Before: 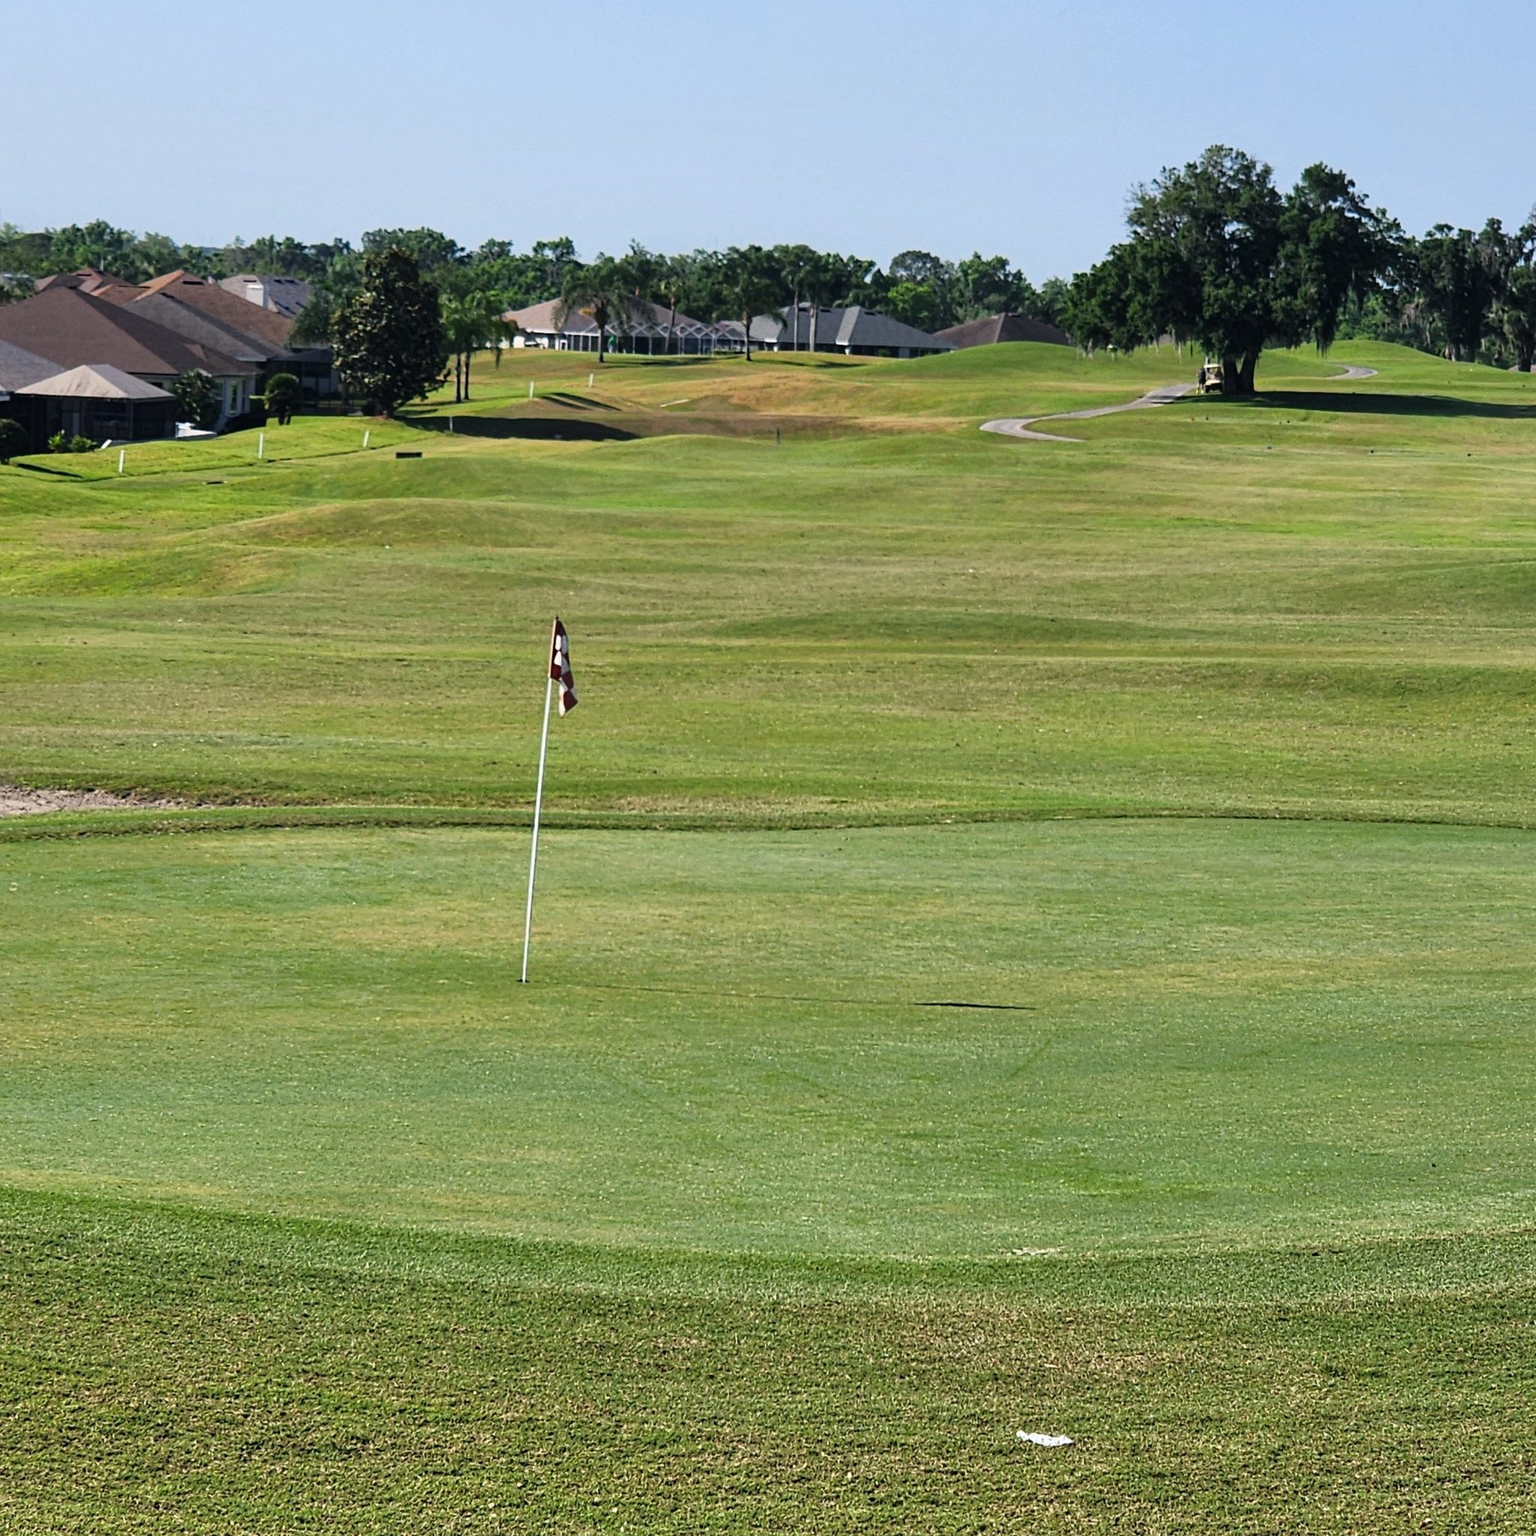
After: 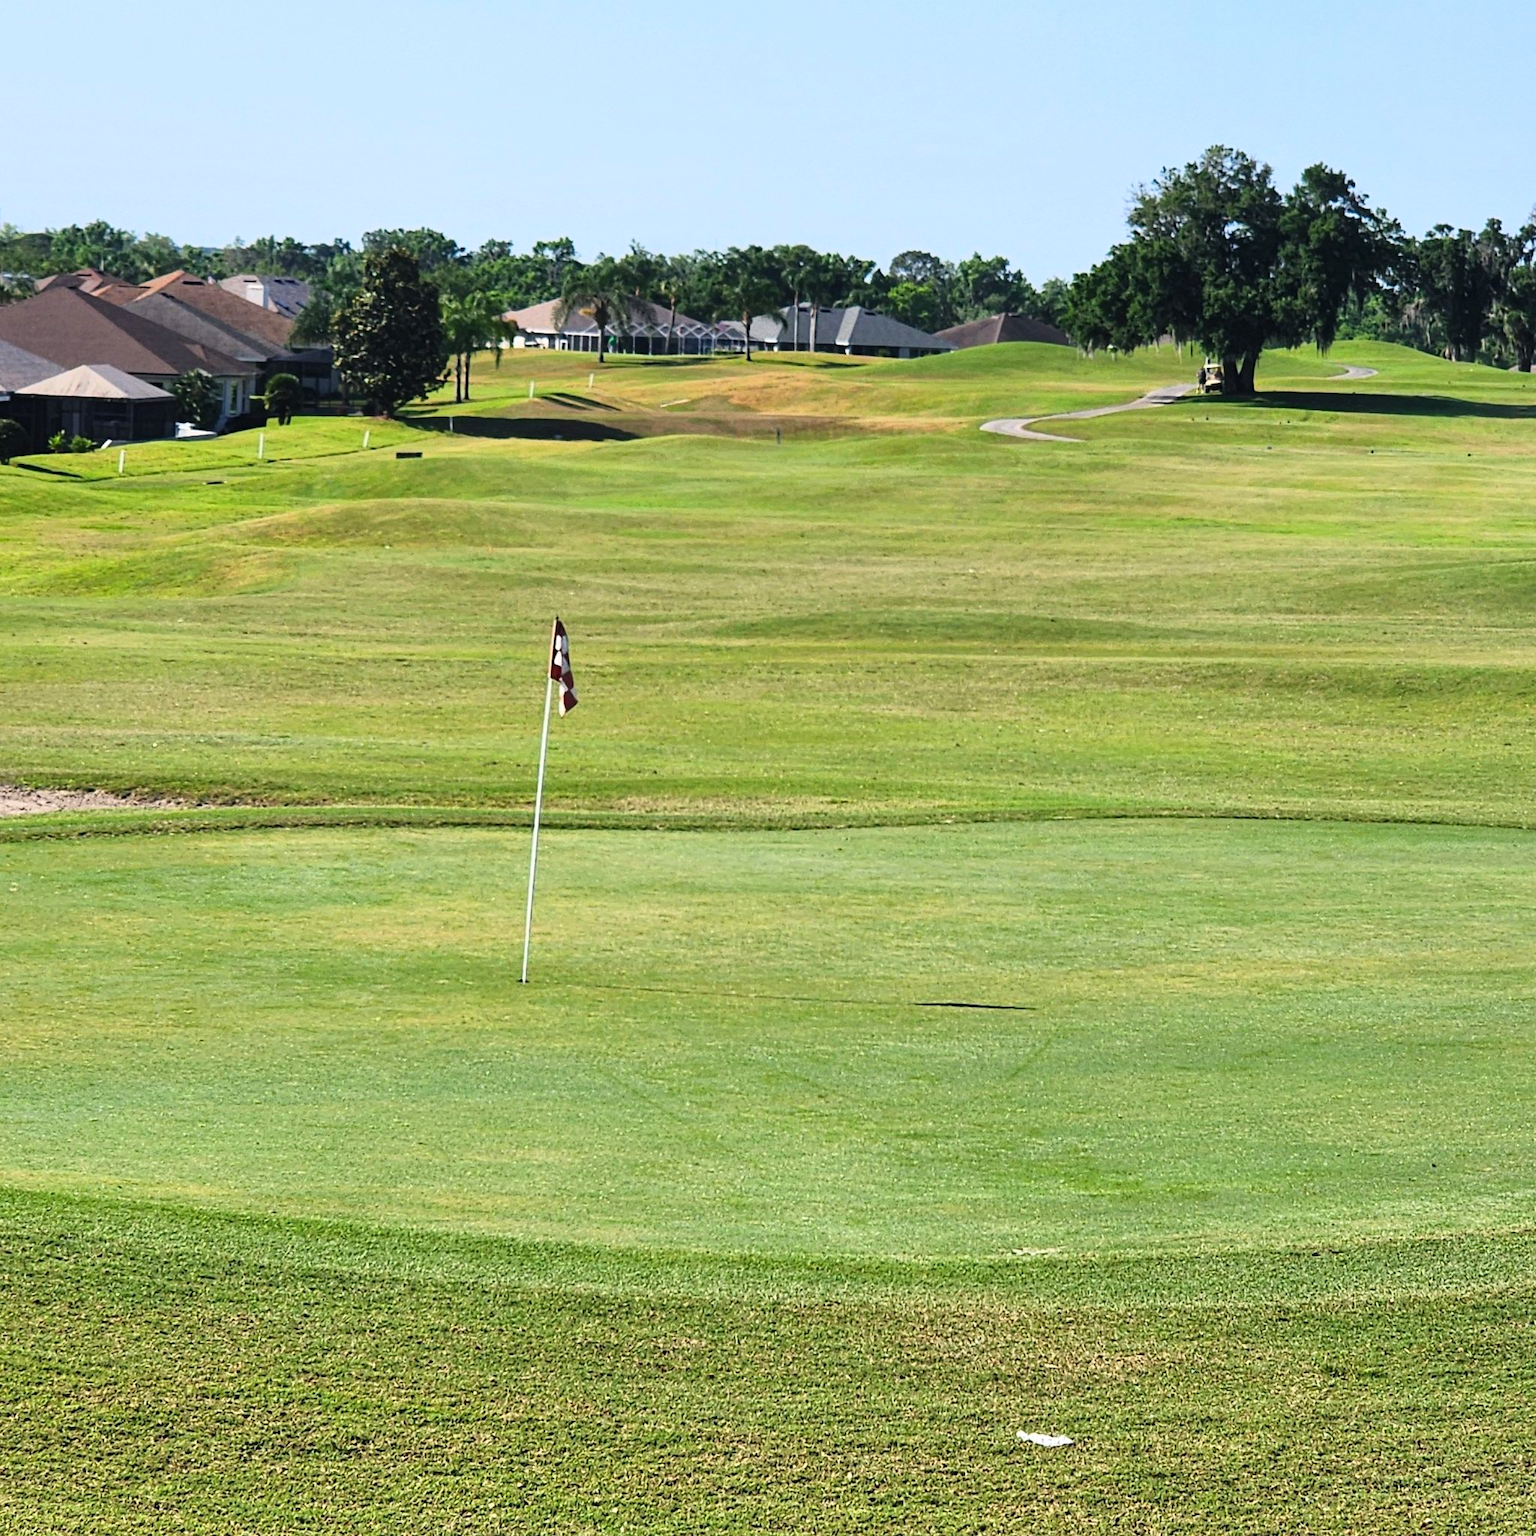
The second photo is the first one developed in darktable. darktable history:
tone equalizer: on, module defaults
contrast brightness saturation: contrast 0.2, brightness 0.16, saturation 0.22
white balance: emerald 1
